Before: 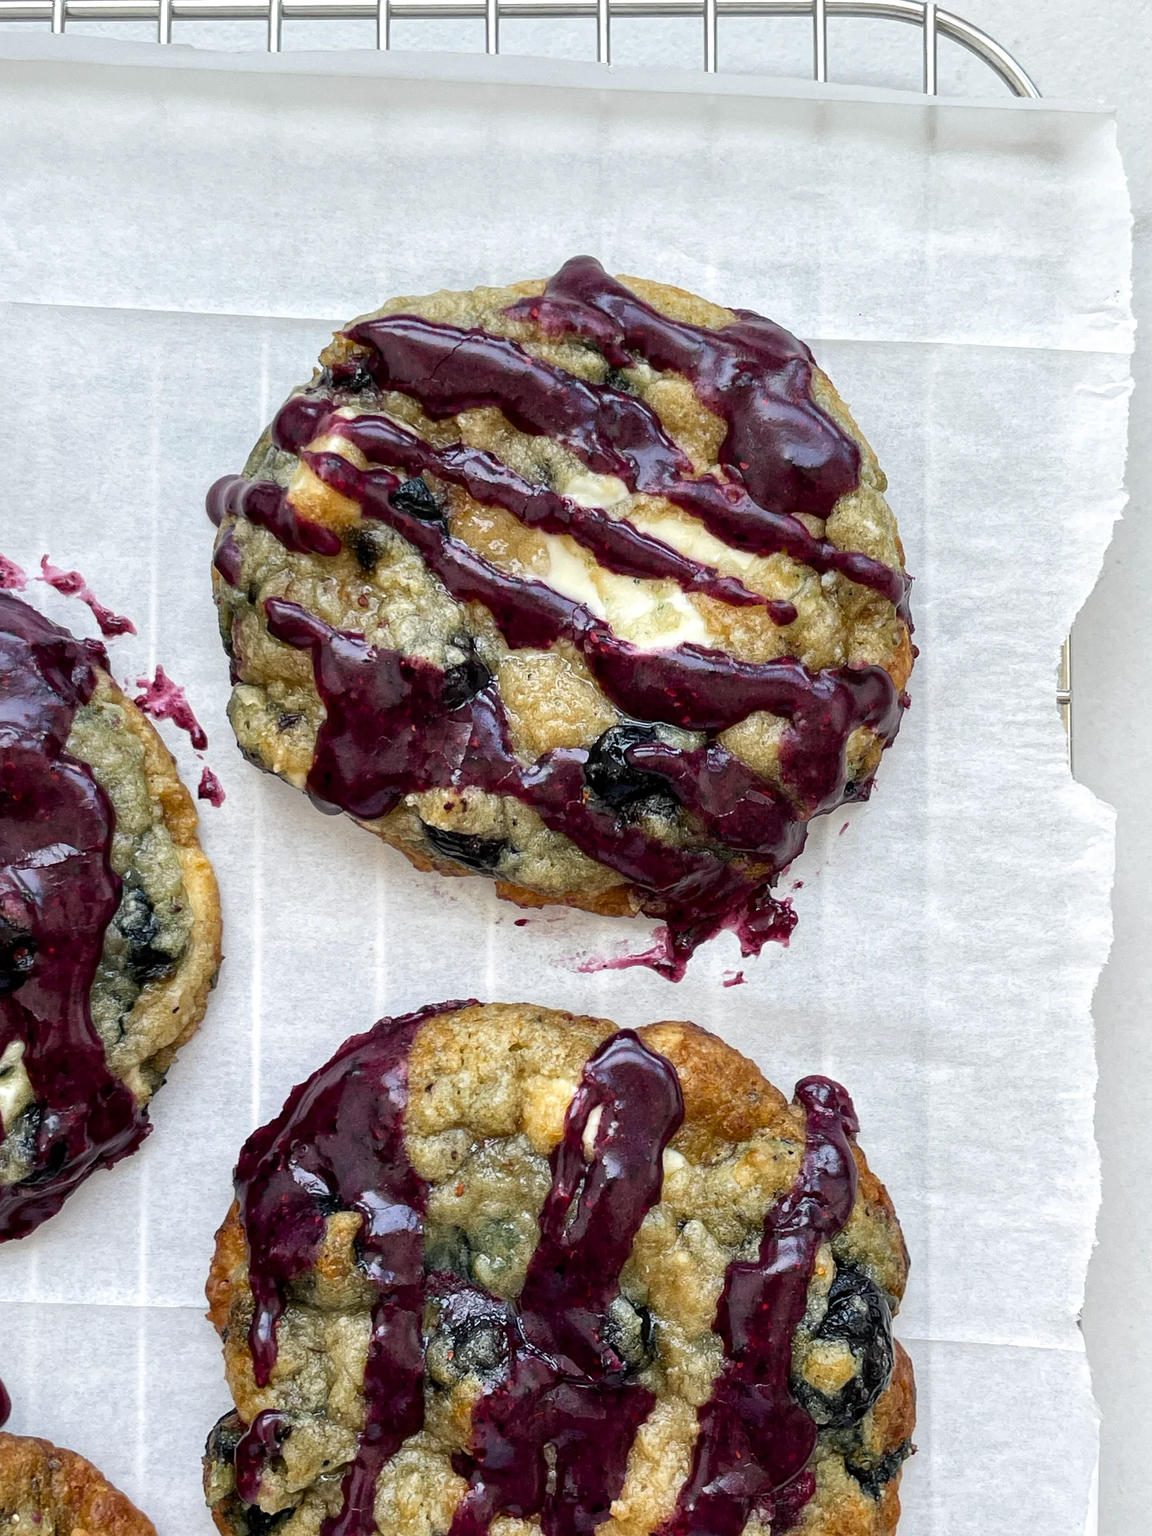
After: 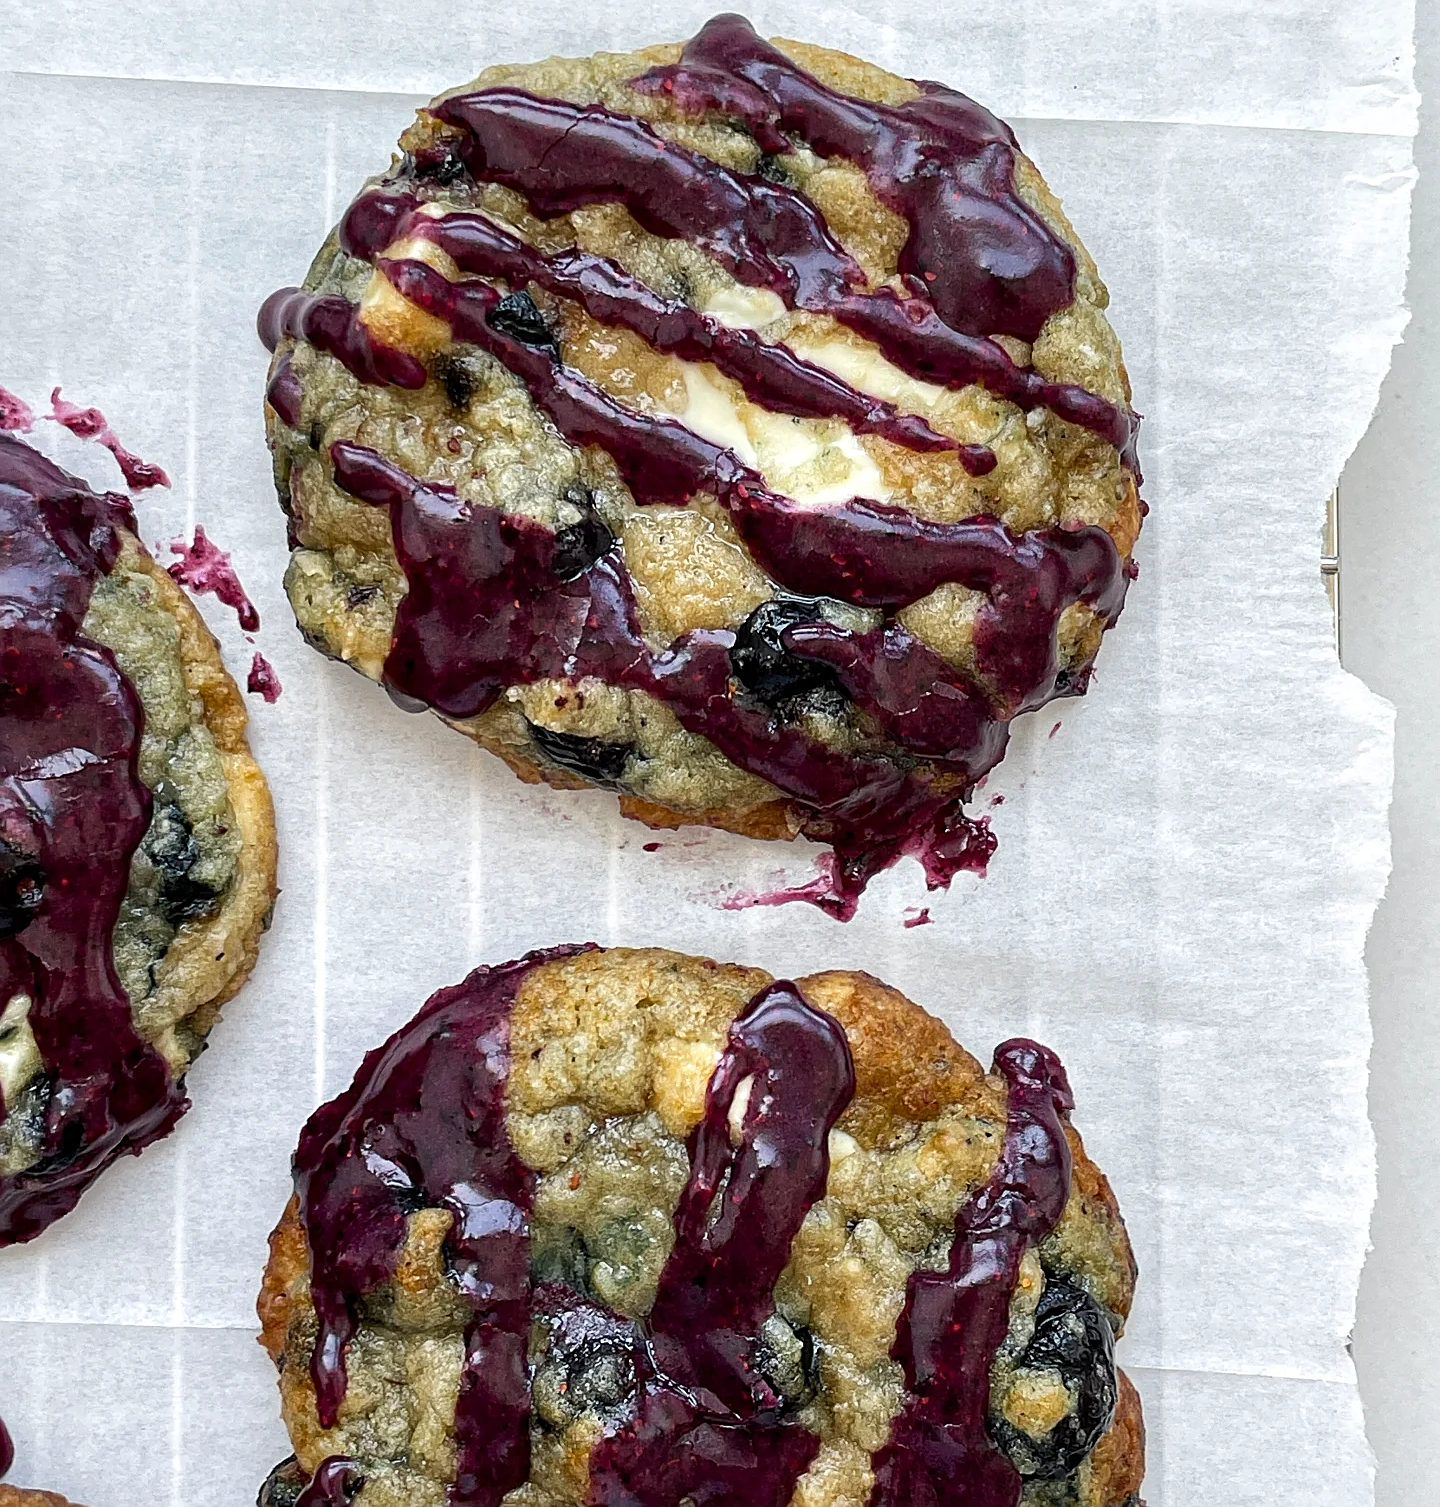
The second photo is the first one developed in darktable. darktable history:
tone equalizer: edges refinement/feathering 500, mask exposure compensation -1.57 EV, preserve details no
sharpen: on, module defaults
crop and rotate: top 15.948%, bottom 5.552%
